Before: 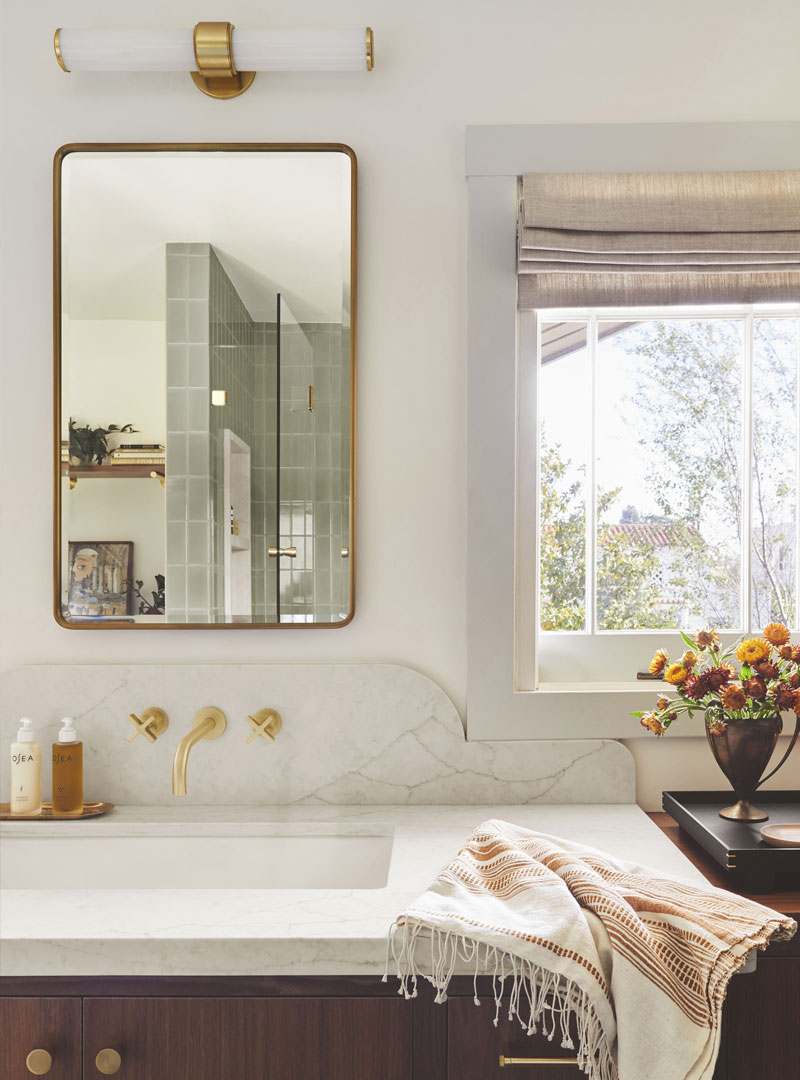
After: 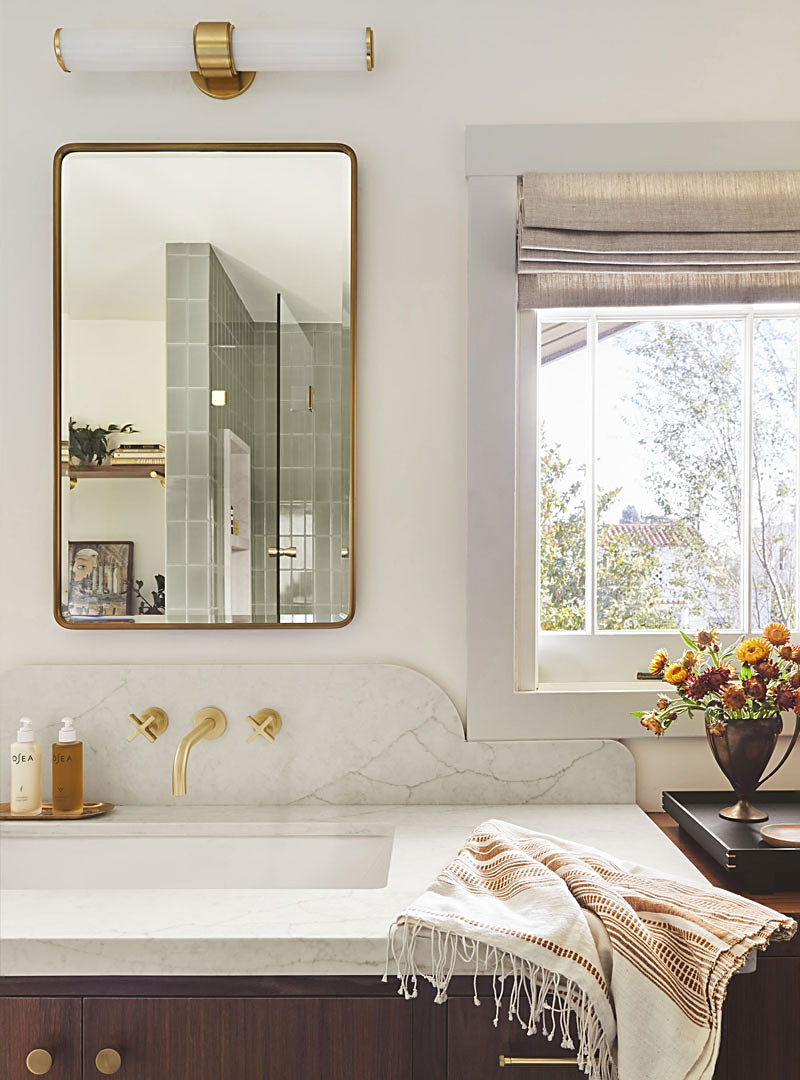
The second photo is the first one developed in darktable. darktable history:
sharpen: on, module defaults
exposure: black level correction 0.005, exposure 0.017 EV, compensate highlight preservation false
